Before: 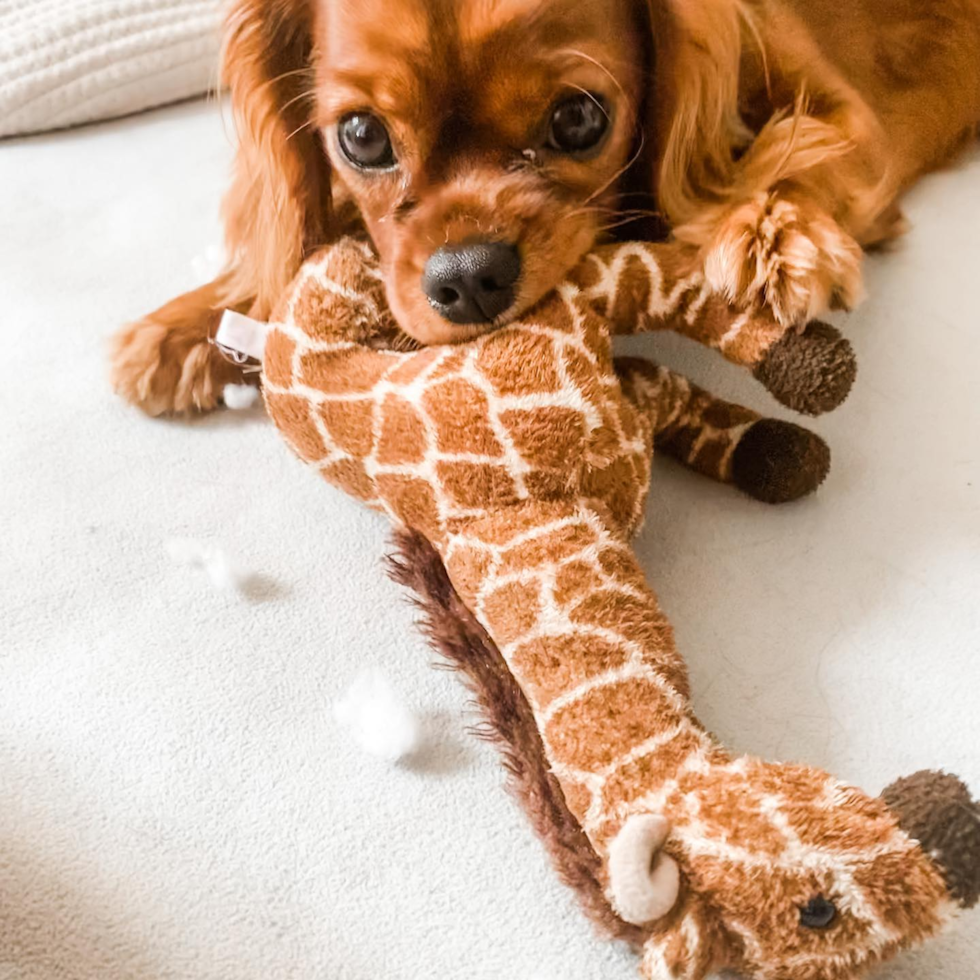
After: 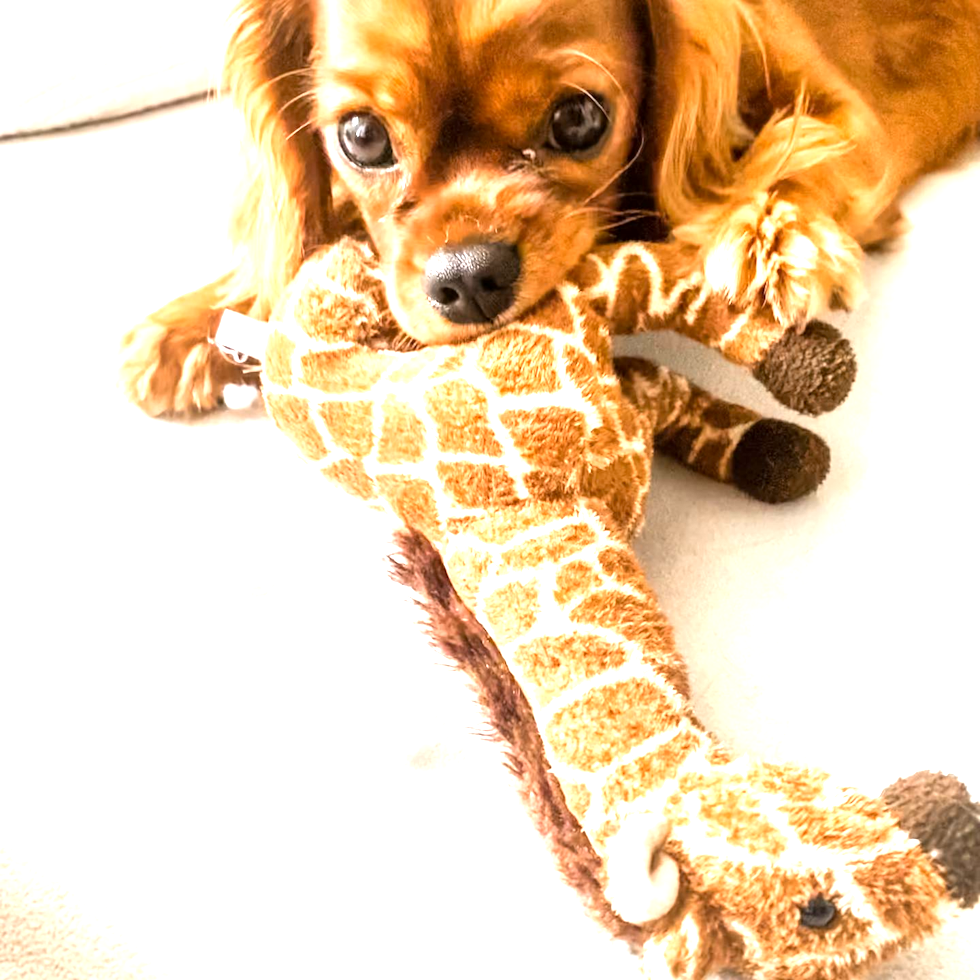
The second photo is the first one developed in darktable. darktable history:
exposure: black level correction 0.001, exposure 1 EV, compensate highlight preservation false
tone equalizer: -8 EV -0.431 EV, -7 EV -0.372 EV, -6 EV -0.294 EV, -5 EV -0.218 EV, -3 EV 0.214 EV, -2 EV 0.336 EV, -1 EV 0.365 EV, +0 EV 0.404 EV
